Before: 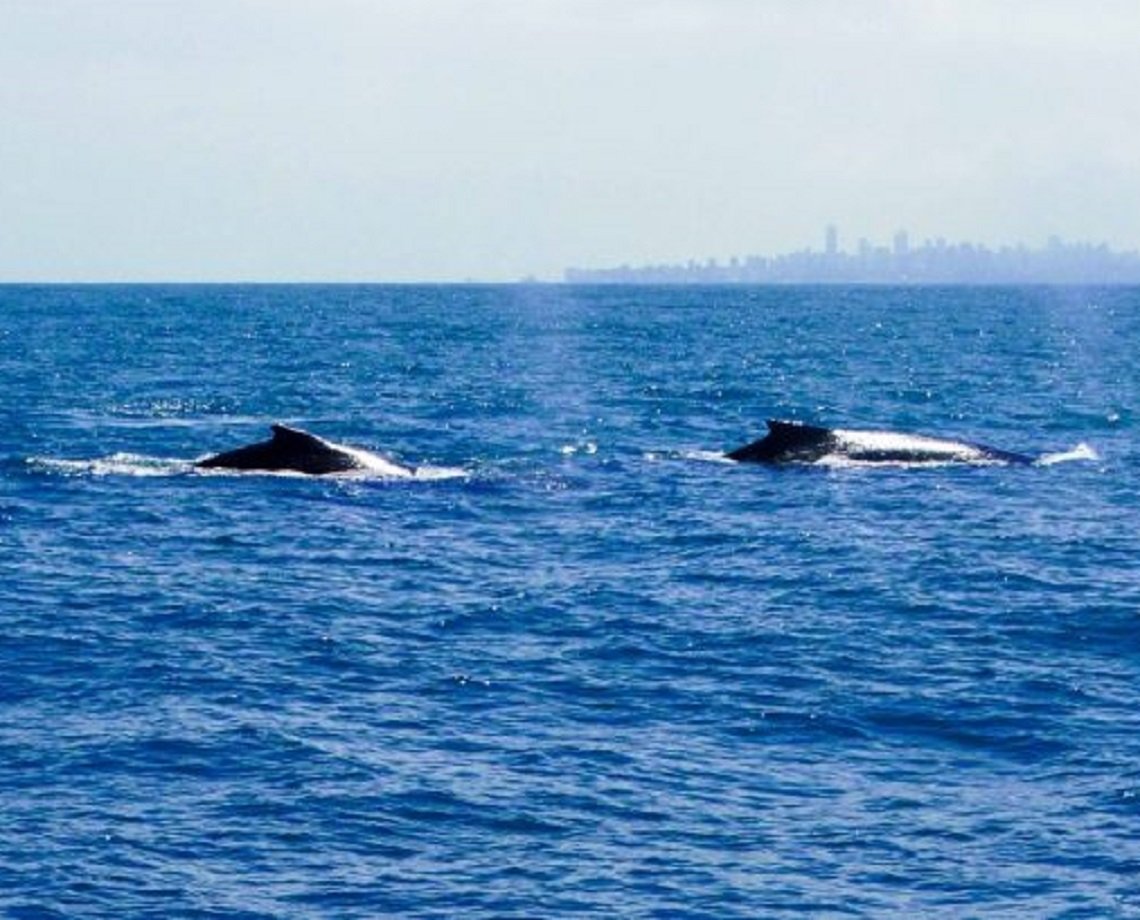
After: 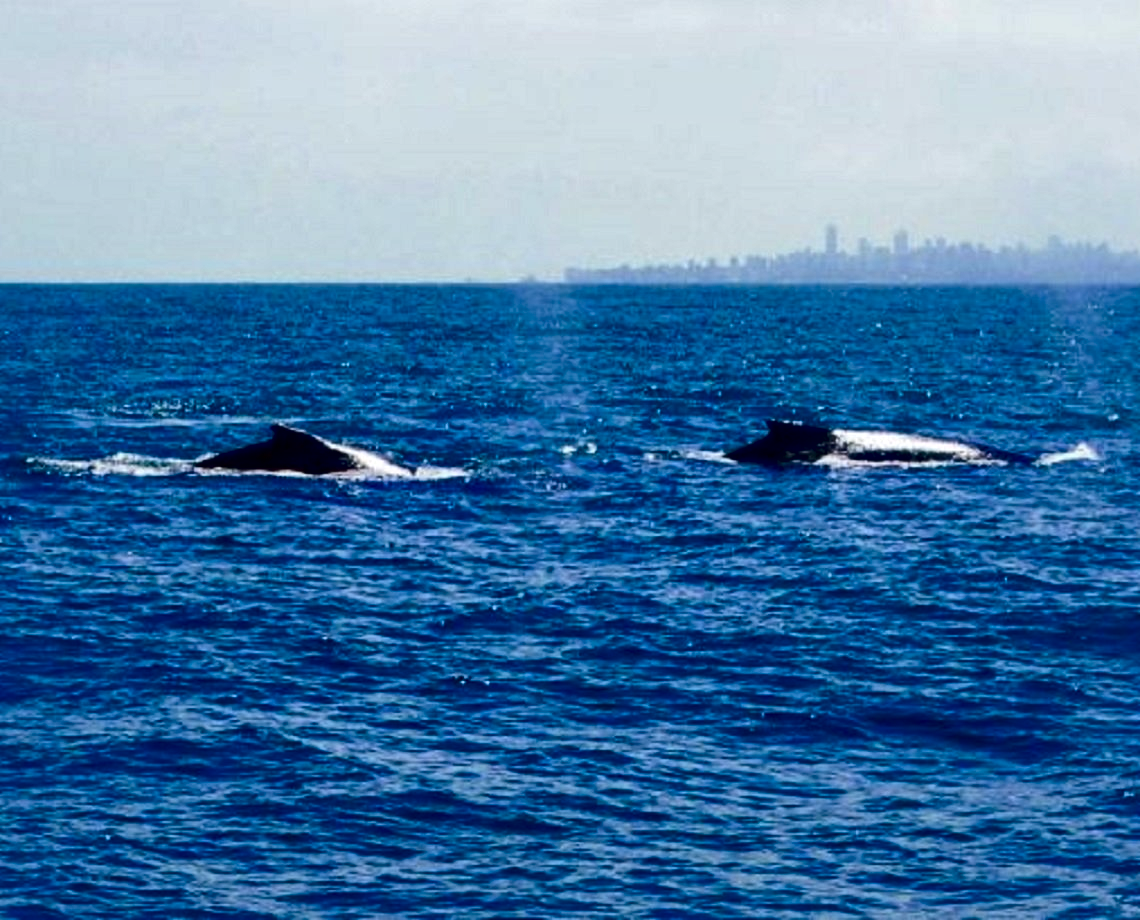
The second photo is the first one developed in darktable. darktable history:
contrast brightness saturation: contrast 0.1, brightness -0.26, saturation 0.14
local contrast: mode bilateral grid, contrast 20, coarseness 100, detail 150%, midtone range 0.2
